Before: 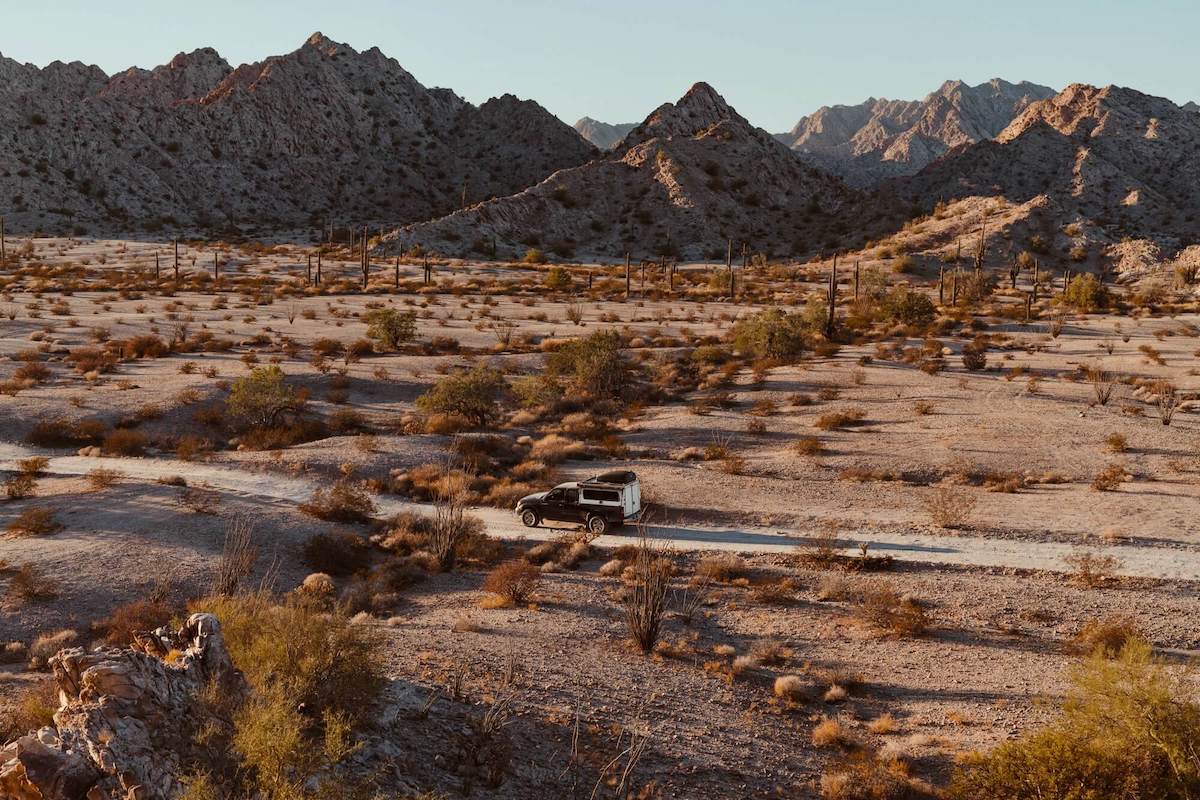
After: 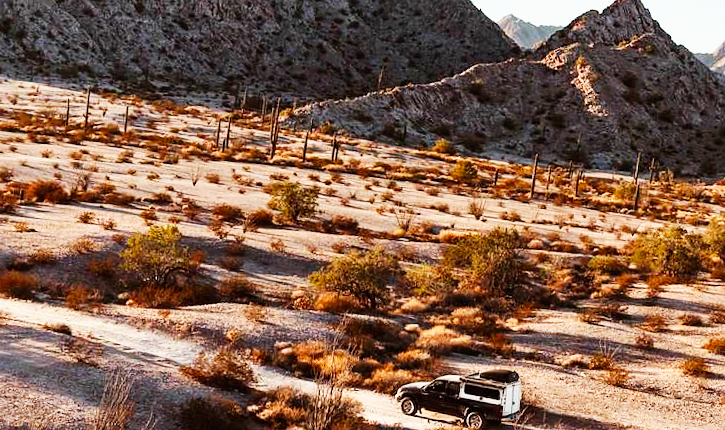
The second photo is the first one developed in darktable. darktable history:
crop and rotate: angle -6.63°, left 2.245%, top 6.735%, right 27.209%, bottom 30.451%
base curve: curves: ch0 [(0, 0) (0.007, 0.004) (0.027, 0.03) (0.046, 0.07) (0.207, 0.54) (0.442, 0.872) (0.673, 0.972) (1, 1)], preserve colors none
sharpen: radius 1.241, amount 0.293, threshold 0.129
